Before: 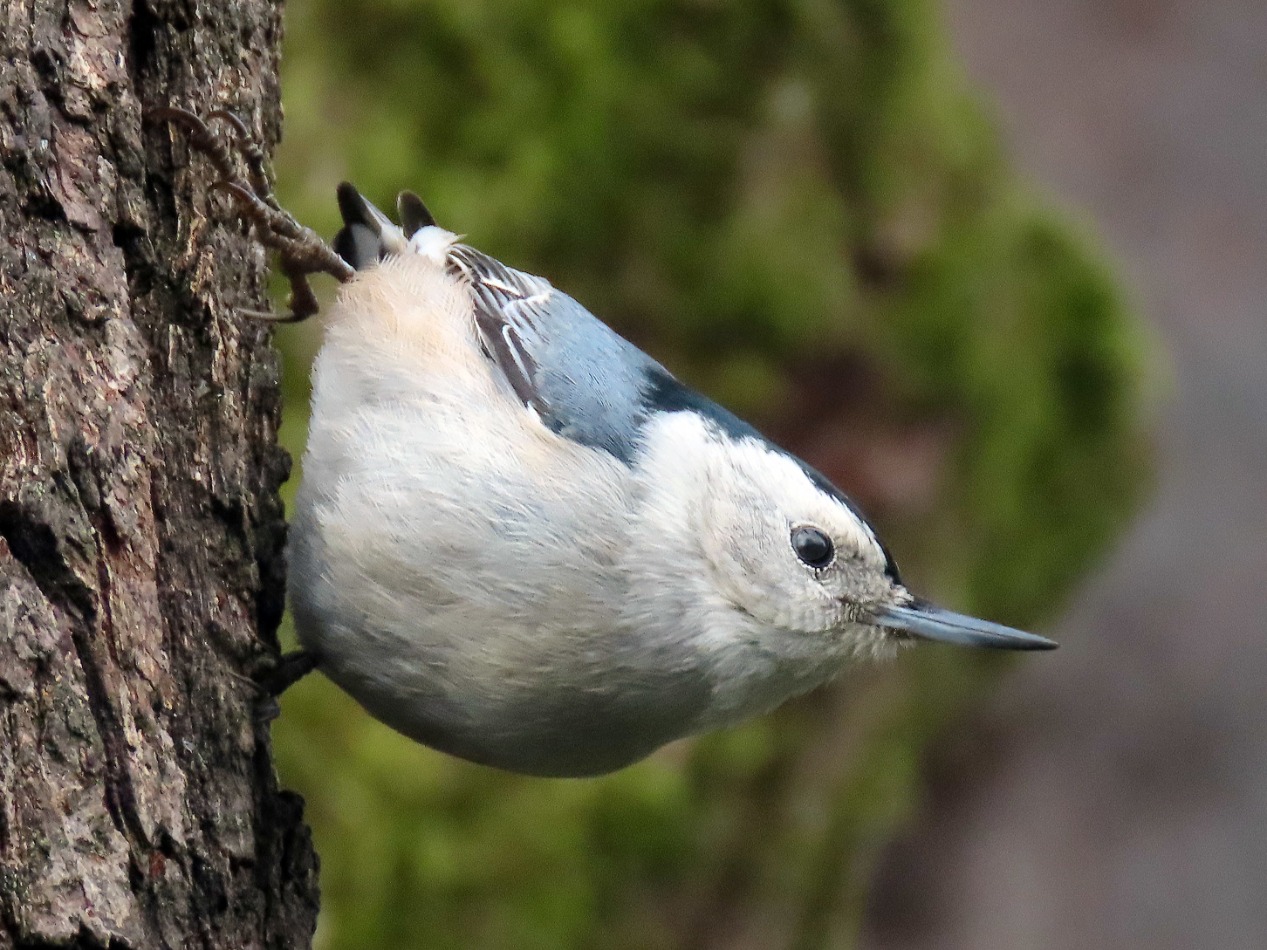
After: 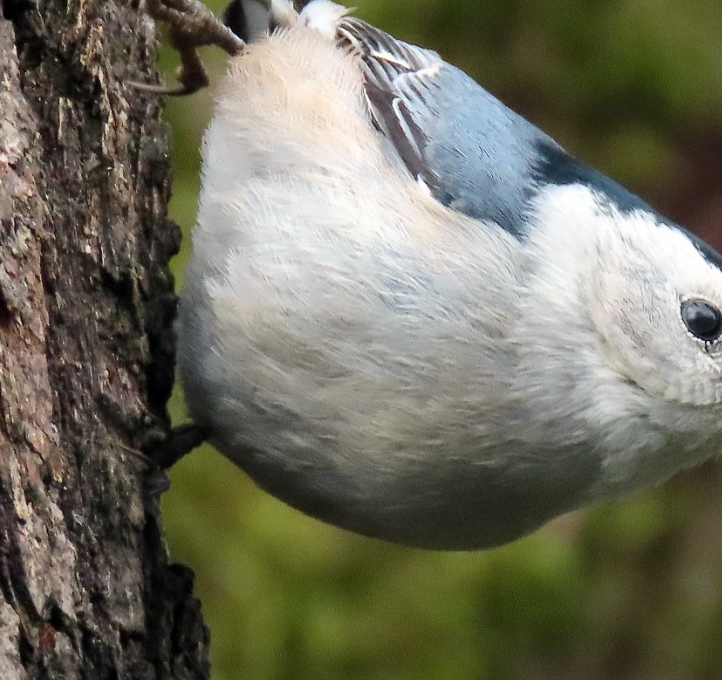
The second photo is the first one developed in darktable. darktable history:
crop: left 8.692%, top 23.992%, right 34.3%, bottom 4.34%
